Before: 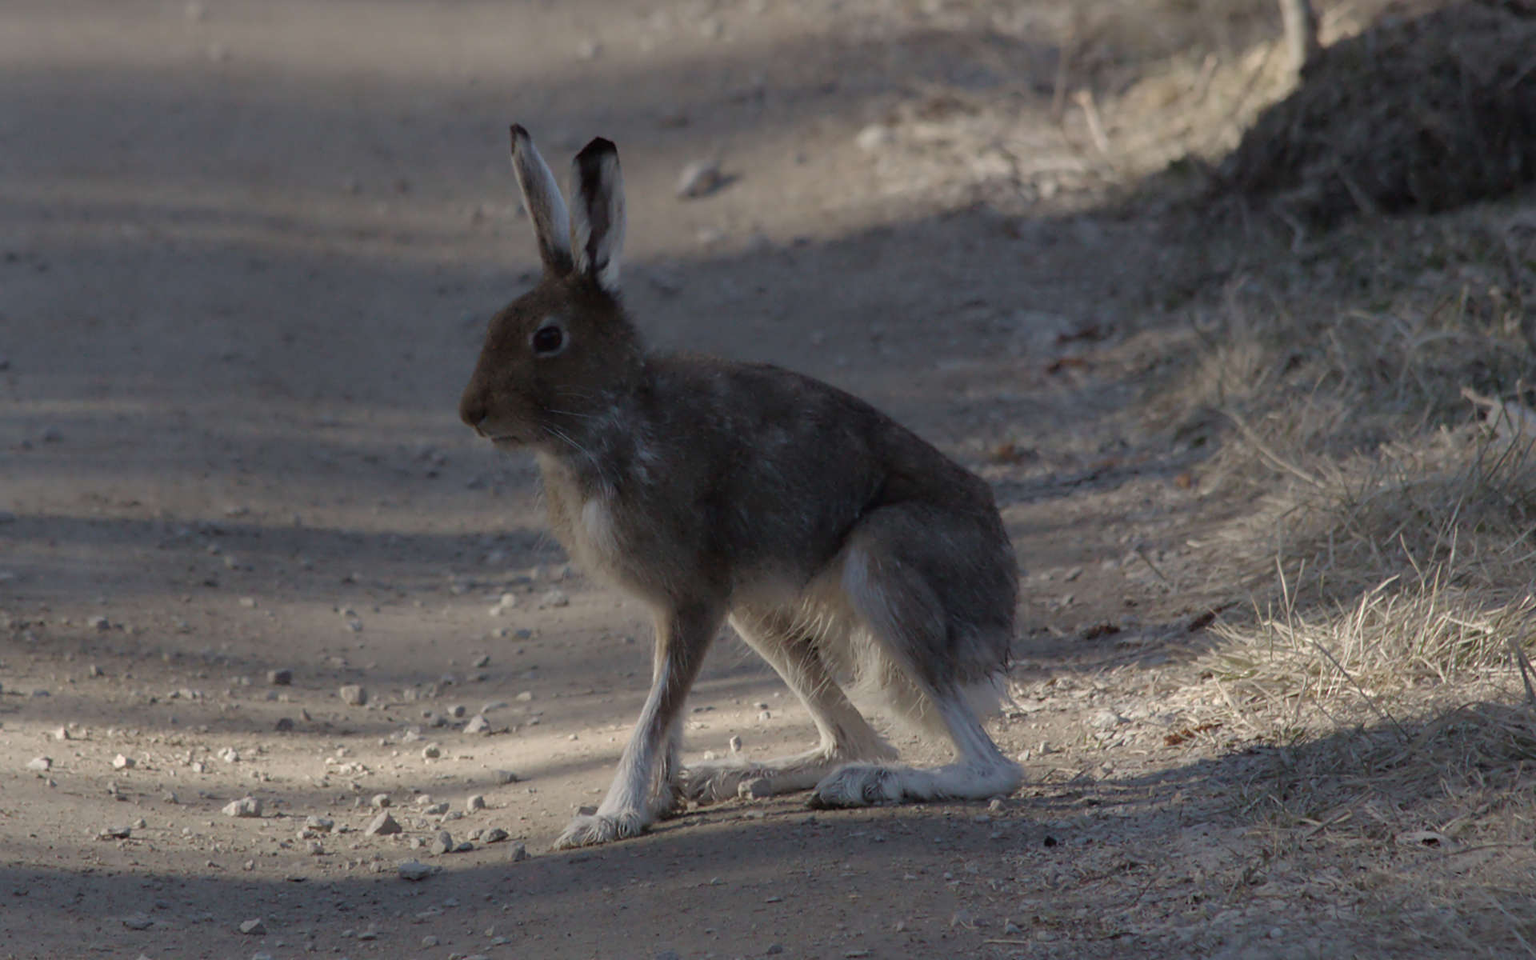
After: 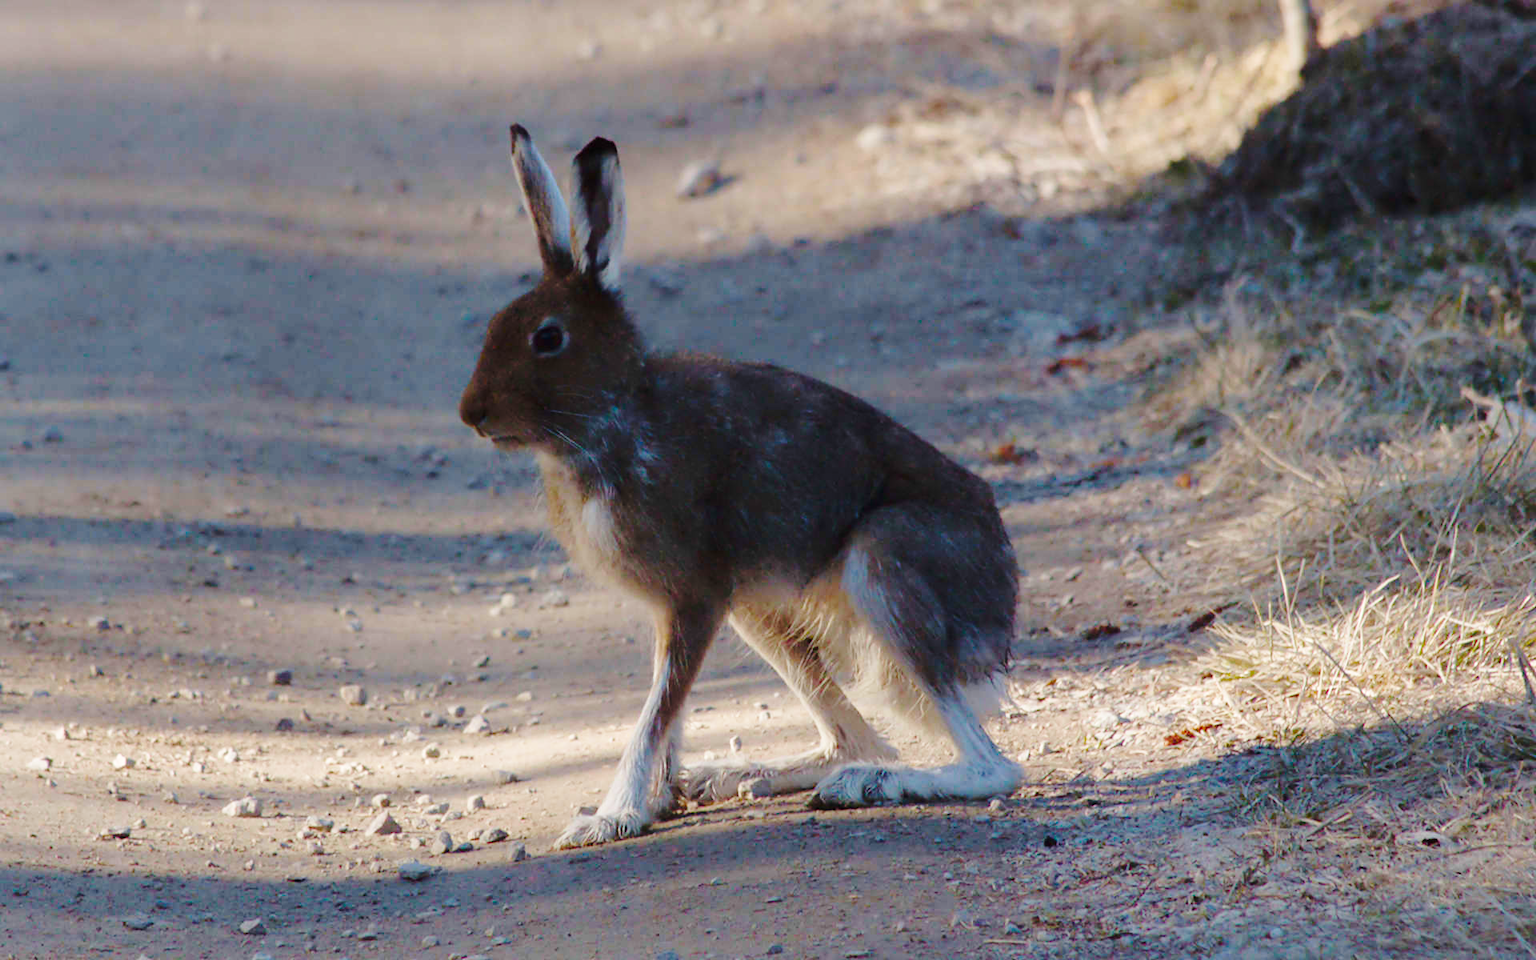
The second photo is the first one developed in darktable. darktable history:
base curve: curves: ch0 [(0, 0) (0.032, 0.037) (0.105, 0.228) (0.435, 0.76) (0.856, 0.983) (1, 1)], preserve colors none
color balance rgb: linear chroma grading › global chroma 15.233%, perceptual saturation grading › global saturation 24.388%, perceptual saturation grading › highlights -24.046%, perceptual saturation grading › mid-tones 23.755%, perceptual saturation grading › shadows 39.275%, hue shift -7.48°
